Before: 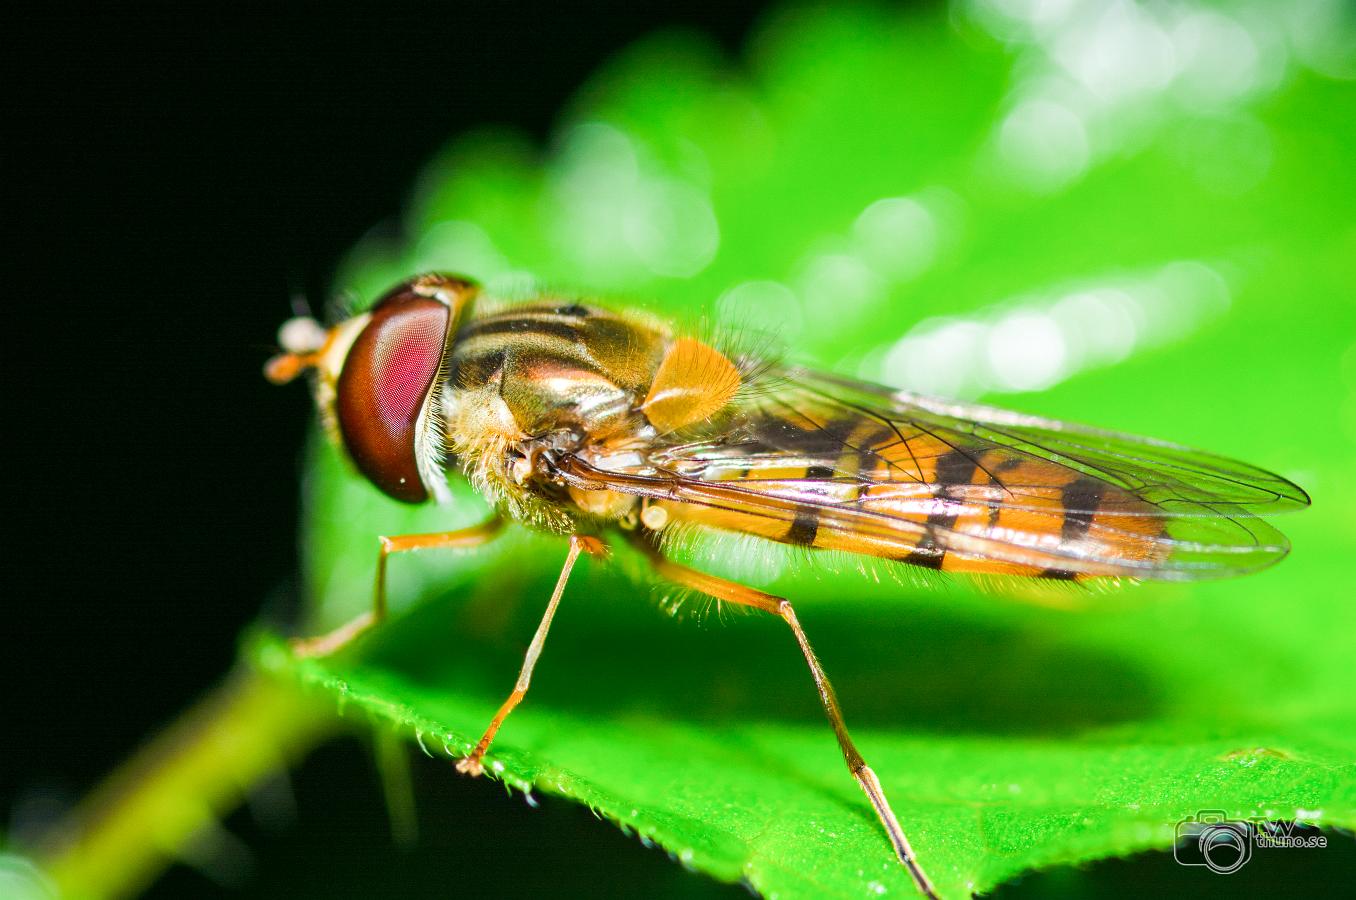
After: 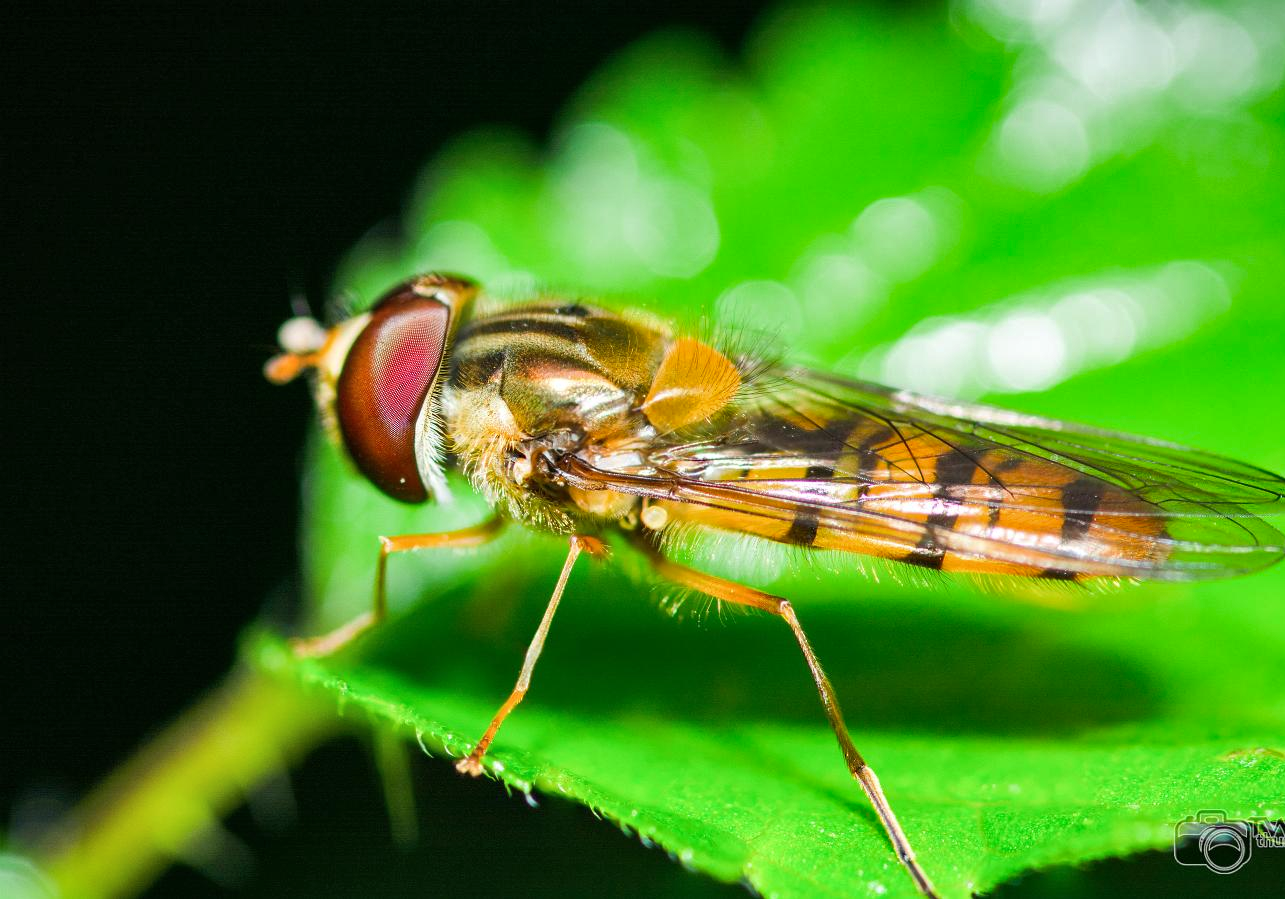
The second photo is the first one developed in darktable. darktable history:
crop and rotate: right 5.167%
shadows and highlights: shadows 32.83, highlights -47.7, soften with gaussian
